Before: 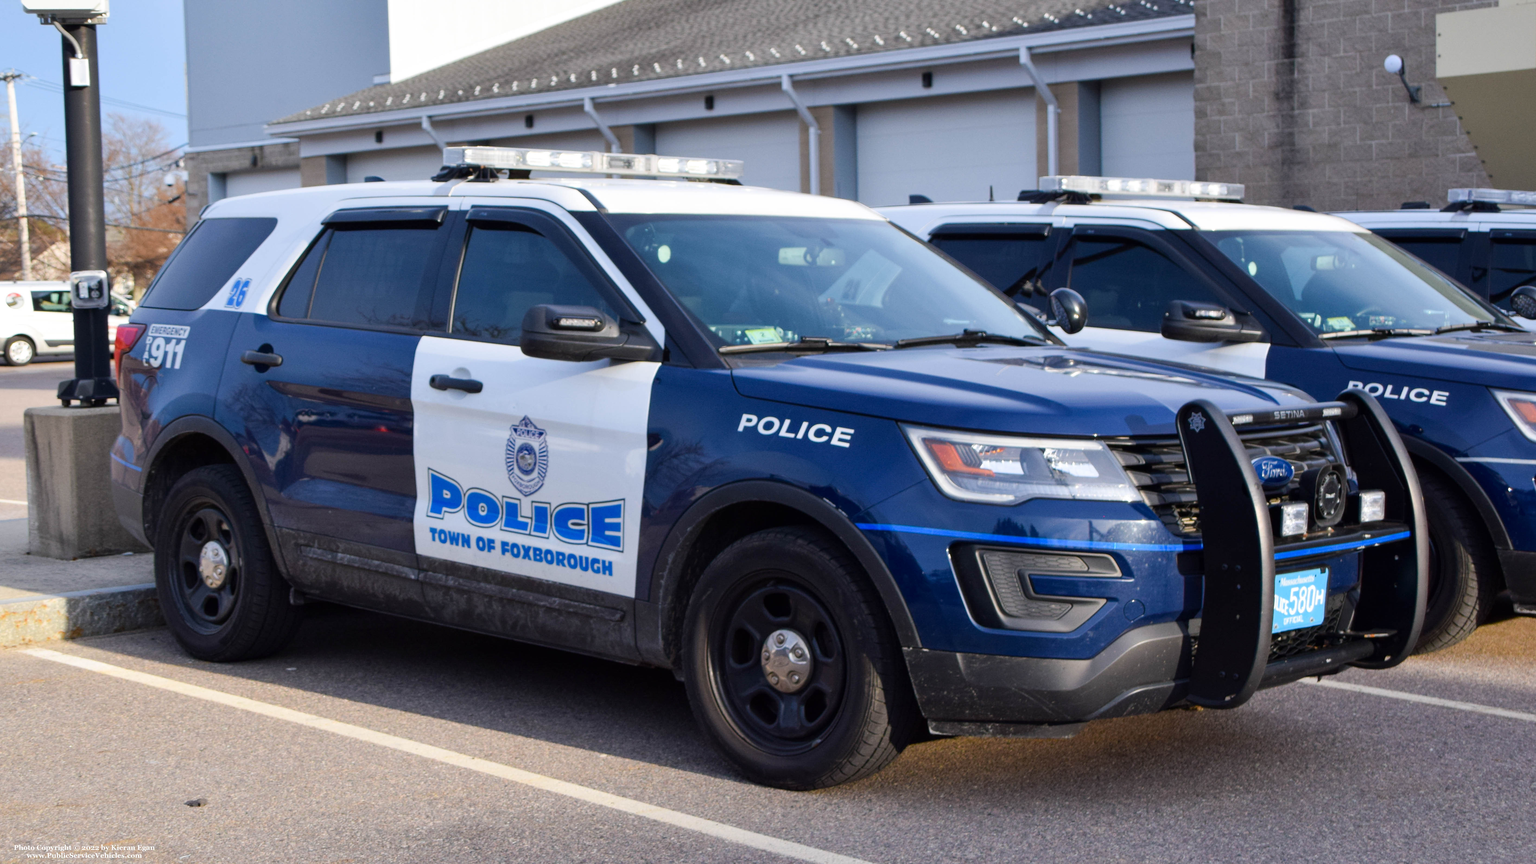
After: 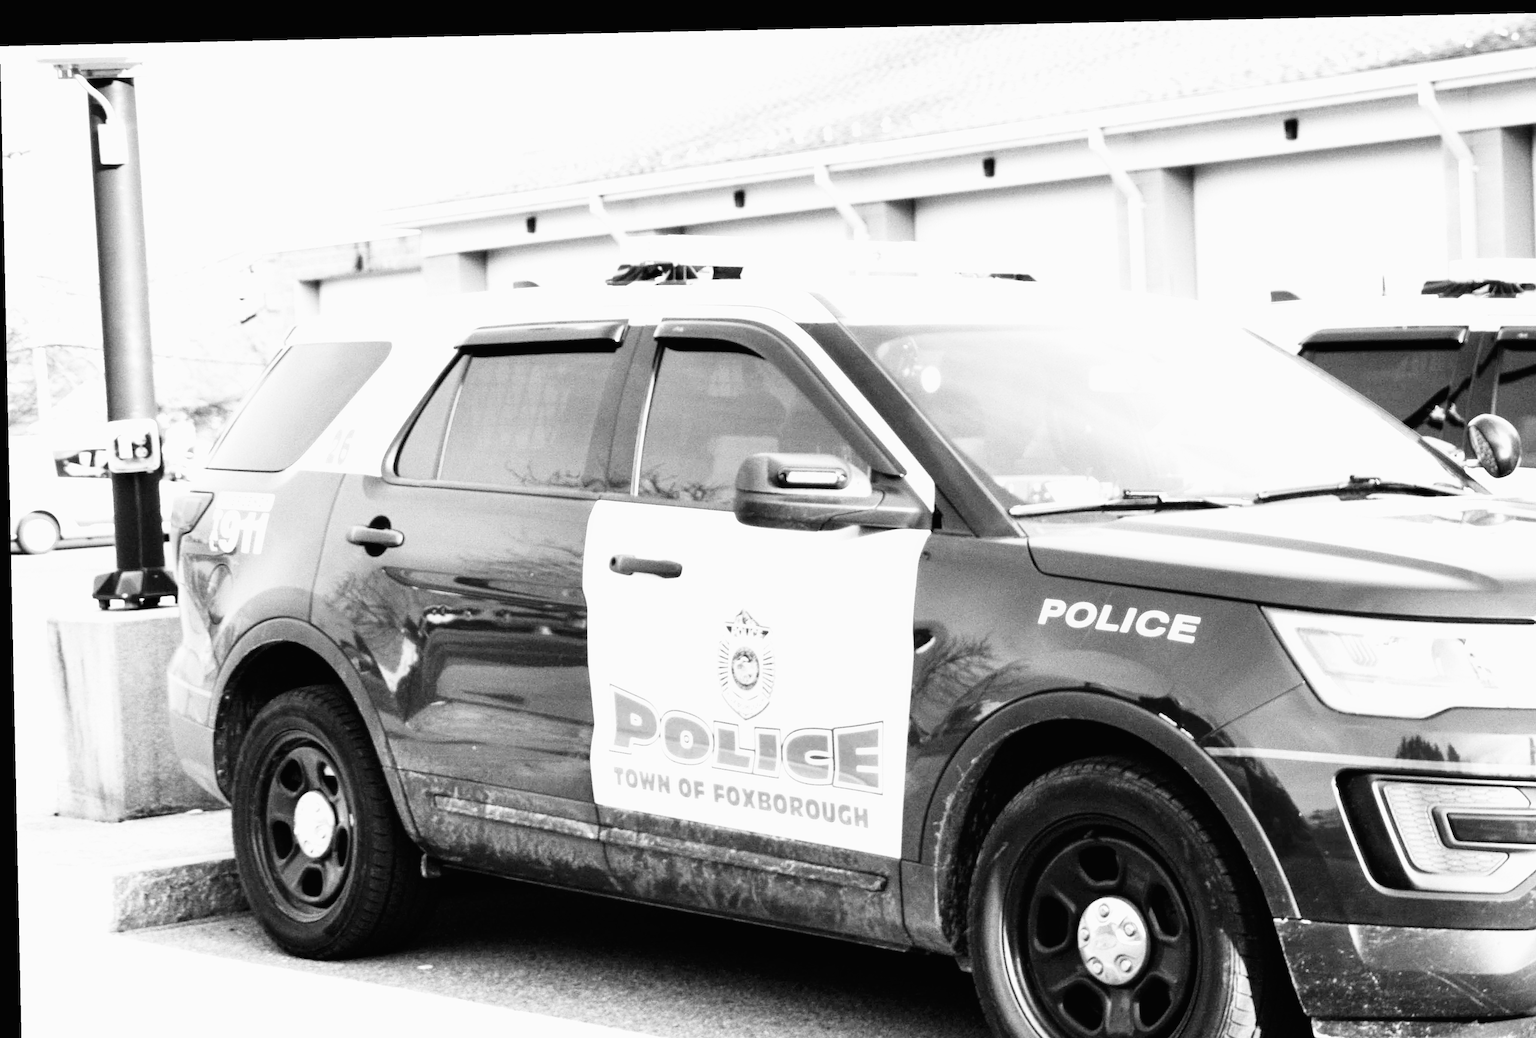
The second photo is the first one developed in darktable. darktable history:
tone curve: curves: ch0 [(0, 0.011) (0.053, 0.026) (0.174, 0.115) (0.416, 0.417) (0.697, 0.758) (0.852, 0.902) (0.991, 0.981)]; ch1 [(0, 0) (0.264, 0.22) (0.407, 0.373) (0.463, 0.457) (0.492, 0.5) (0.512, 0.511) (0.54, 0.543) (0.585, 0.617) (0.659, 0.686) (0.78, 0.8) (1, 1)]; ch2 [(0, 0) (0.438, 0.449) (0.473, 0.469) (0.503, 0.5) (0.523, 0.534) (0.562, 0.591) (0.612, 0.627) (0.701, 0.707) (1, 1)], color space Lab, independent channels, preserve colors none
exposure: black level correction 0, exposure 1.675 EV, compensate exposure bias true, compensate highlight preservation false
color correction: highlights a* -2.73, highlights b* -2.09, shadows a* 2.41, shadows b* 2.73
crop: right 28.885%, bottom 16.626%
monochrome: a 2.21, b -1.33, size 2.2
filmic rgb: middle gray luminance 10%, black relative exposure -8.61 EV, white relative exposure 3.3 EV, threshold 6 EV, target black luminance 0%, hardness 5.2, latitude 44.69%, contrast 1.302, highlights saturation mix 5%, shadows ↔ highlights balance 24.64%, add noise in highlights 0, preserve chrominance no, color science v3 (2019), use custom middle-gray values true, iterations of high-quality reconstruction 0, contrast in highlights soft, enable highlight reconstruction true
rotate and perspective: rotation -1.24°, automatic cropping off
